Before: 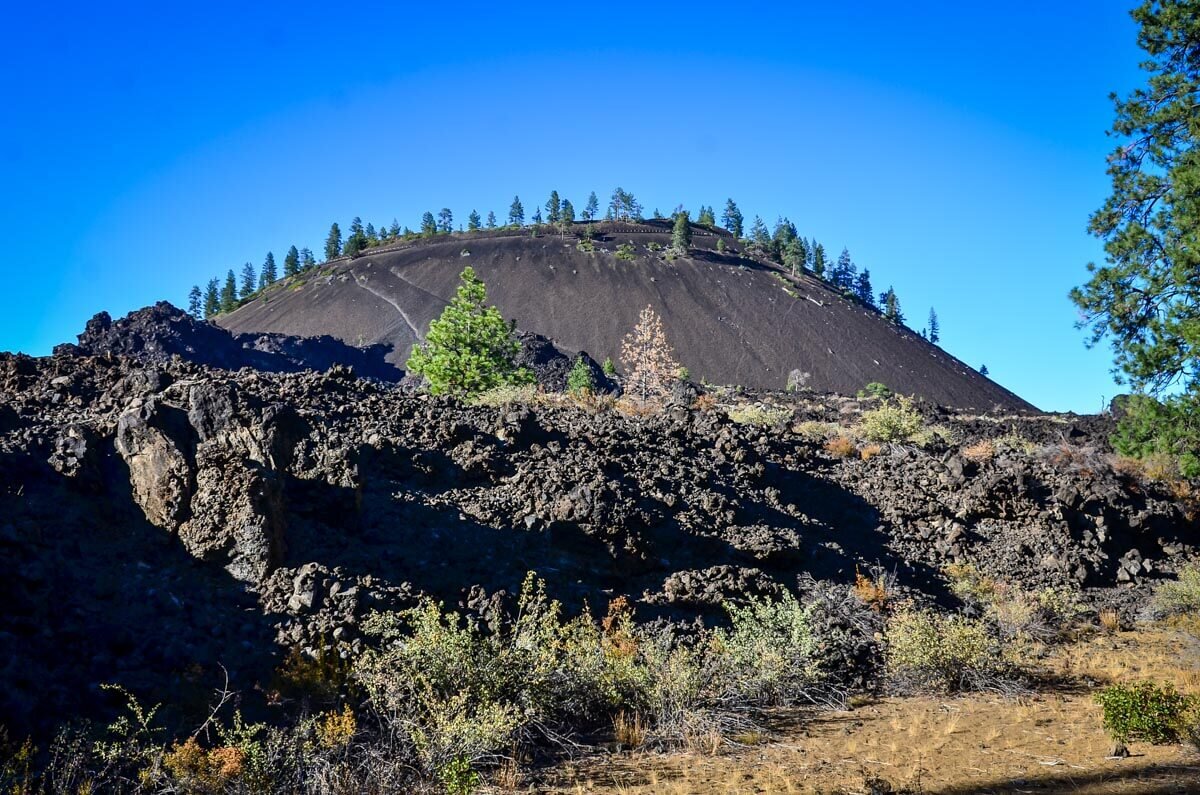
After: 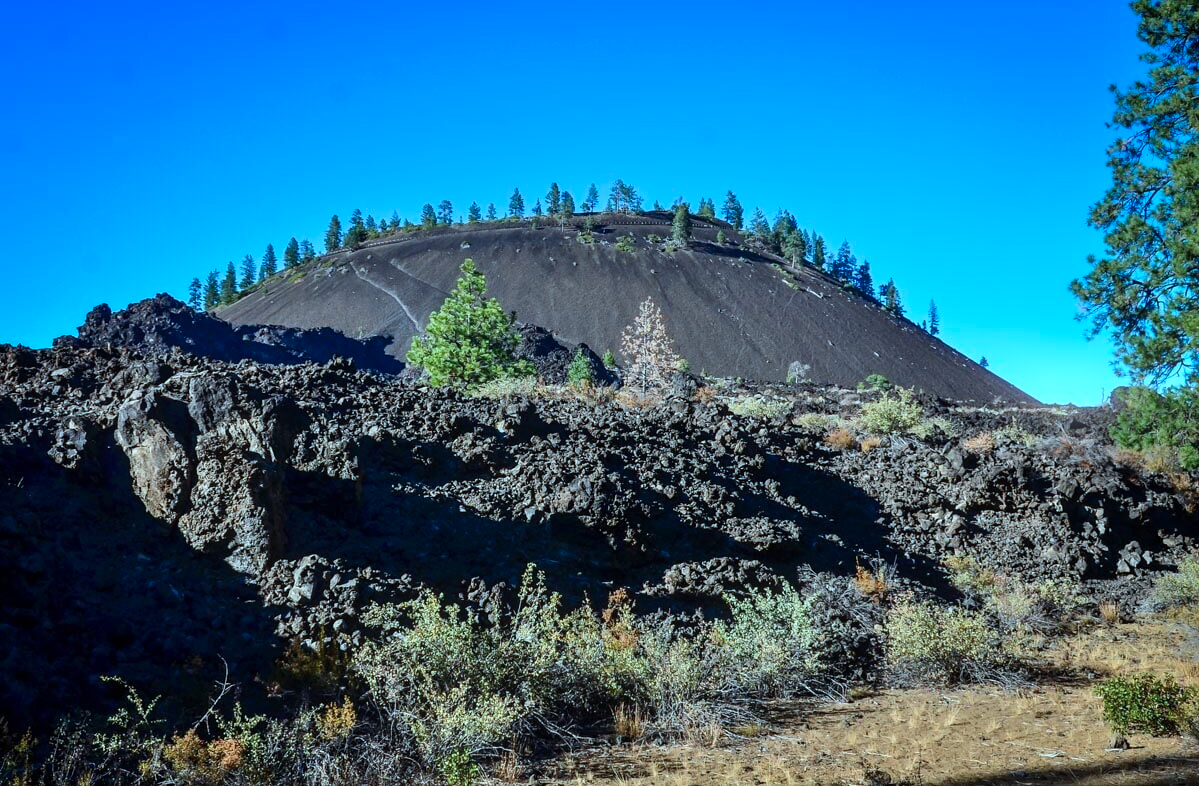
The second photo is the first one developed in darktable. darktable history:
color correction: highlights a* -11.71, highlights b* -15.58
crop: top 1.049%, right 0.001%
bloom: size 5%, threshold 95%, strength 15%
